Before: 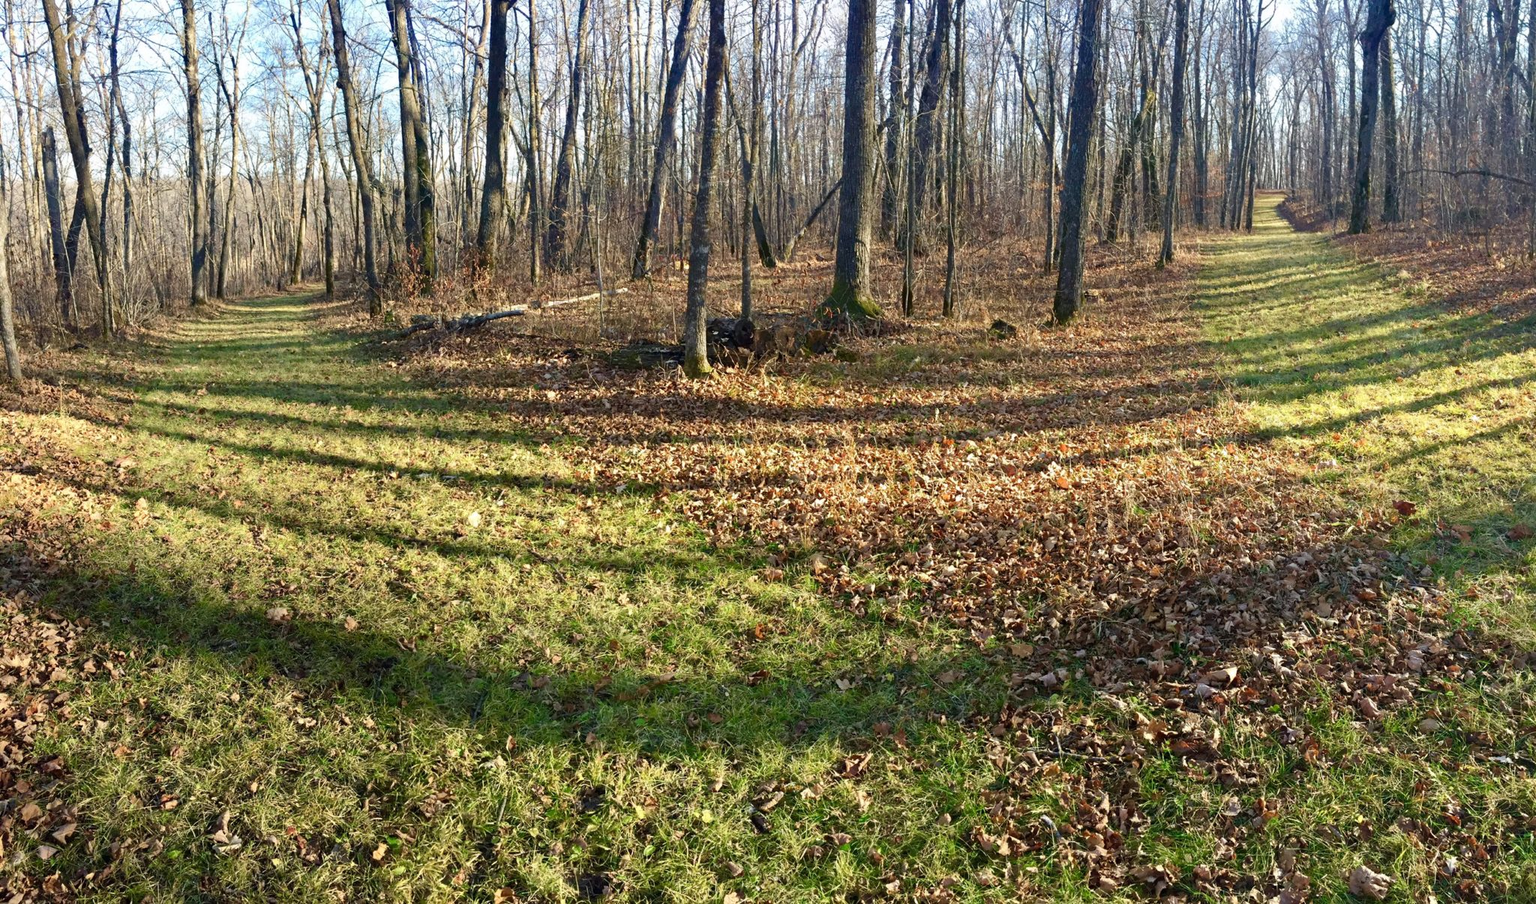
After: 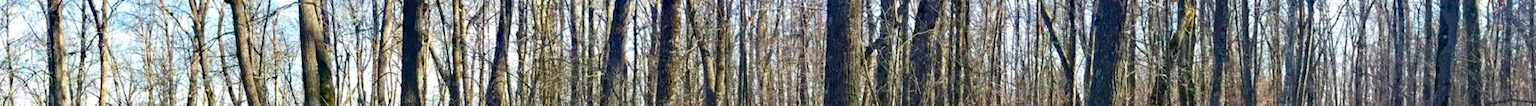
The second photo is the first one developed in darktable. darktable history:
crop and rotate: left 9.644%, top 9.491%, right 6.021%, bottom 80.509%
tone equalizer: on, module defaults
haze removal: strength 0.42, compatibility mode true, adaptive false
